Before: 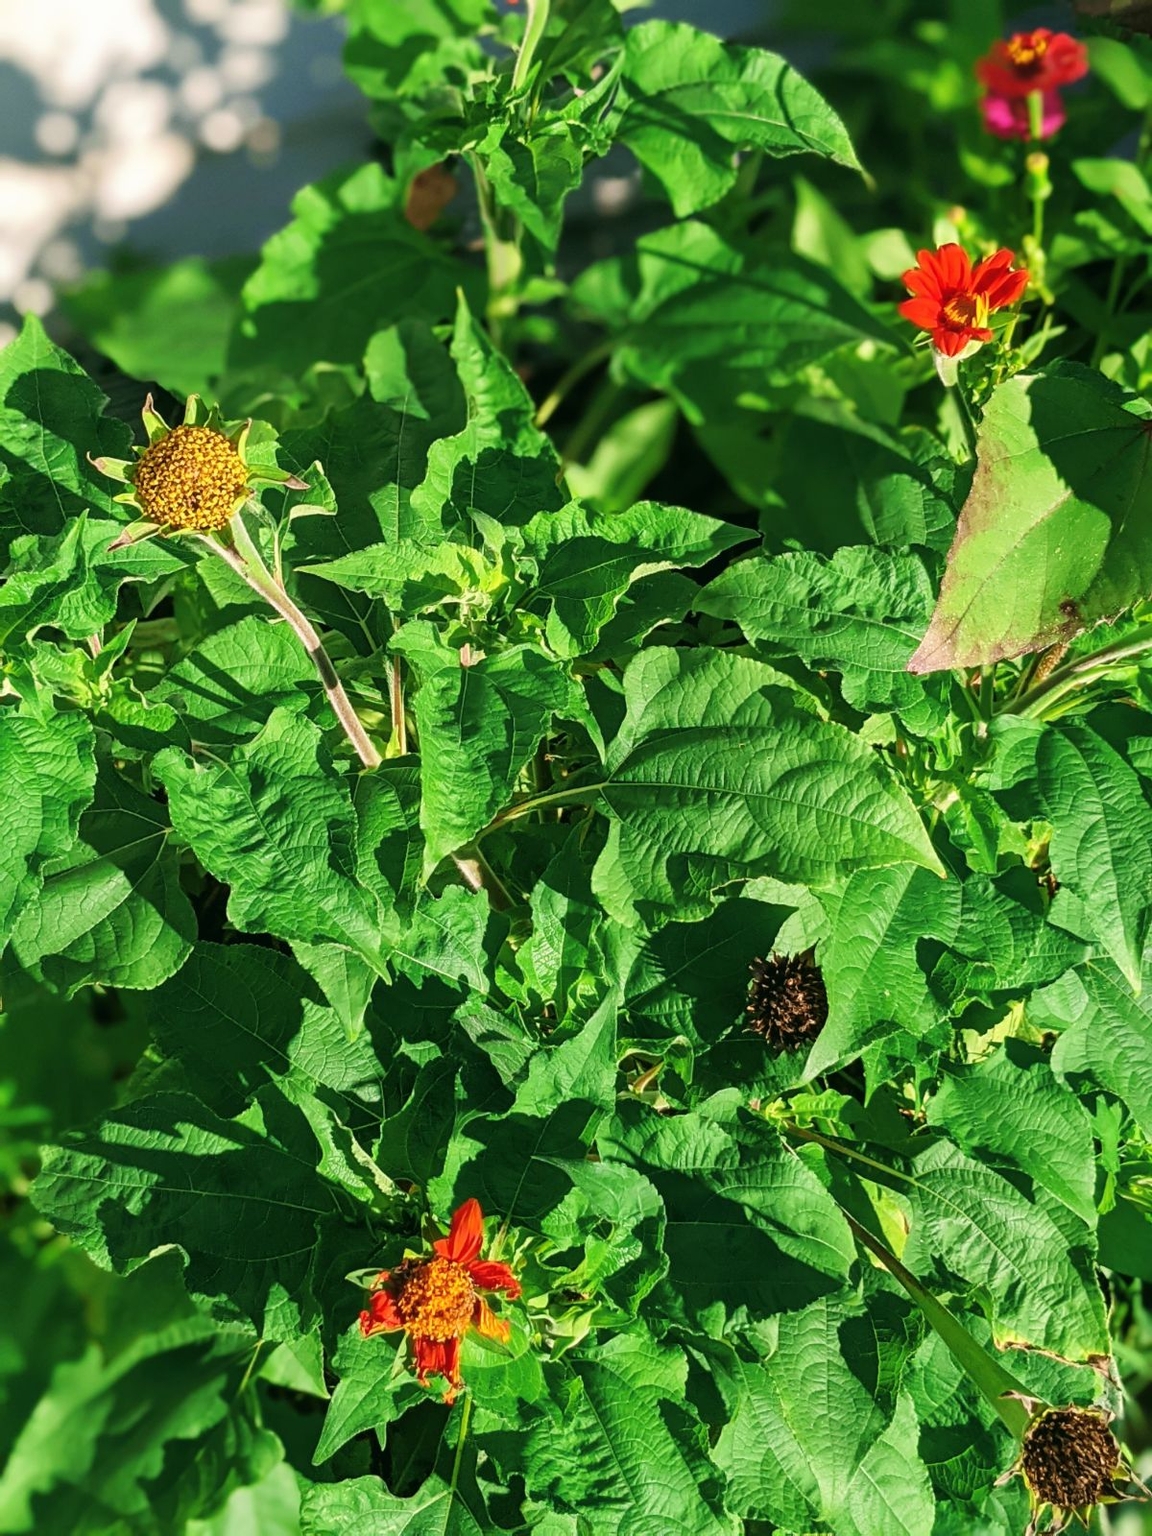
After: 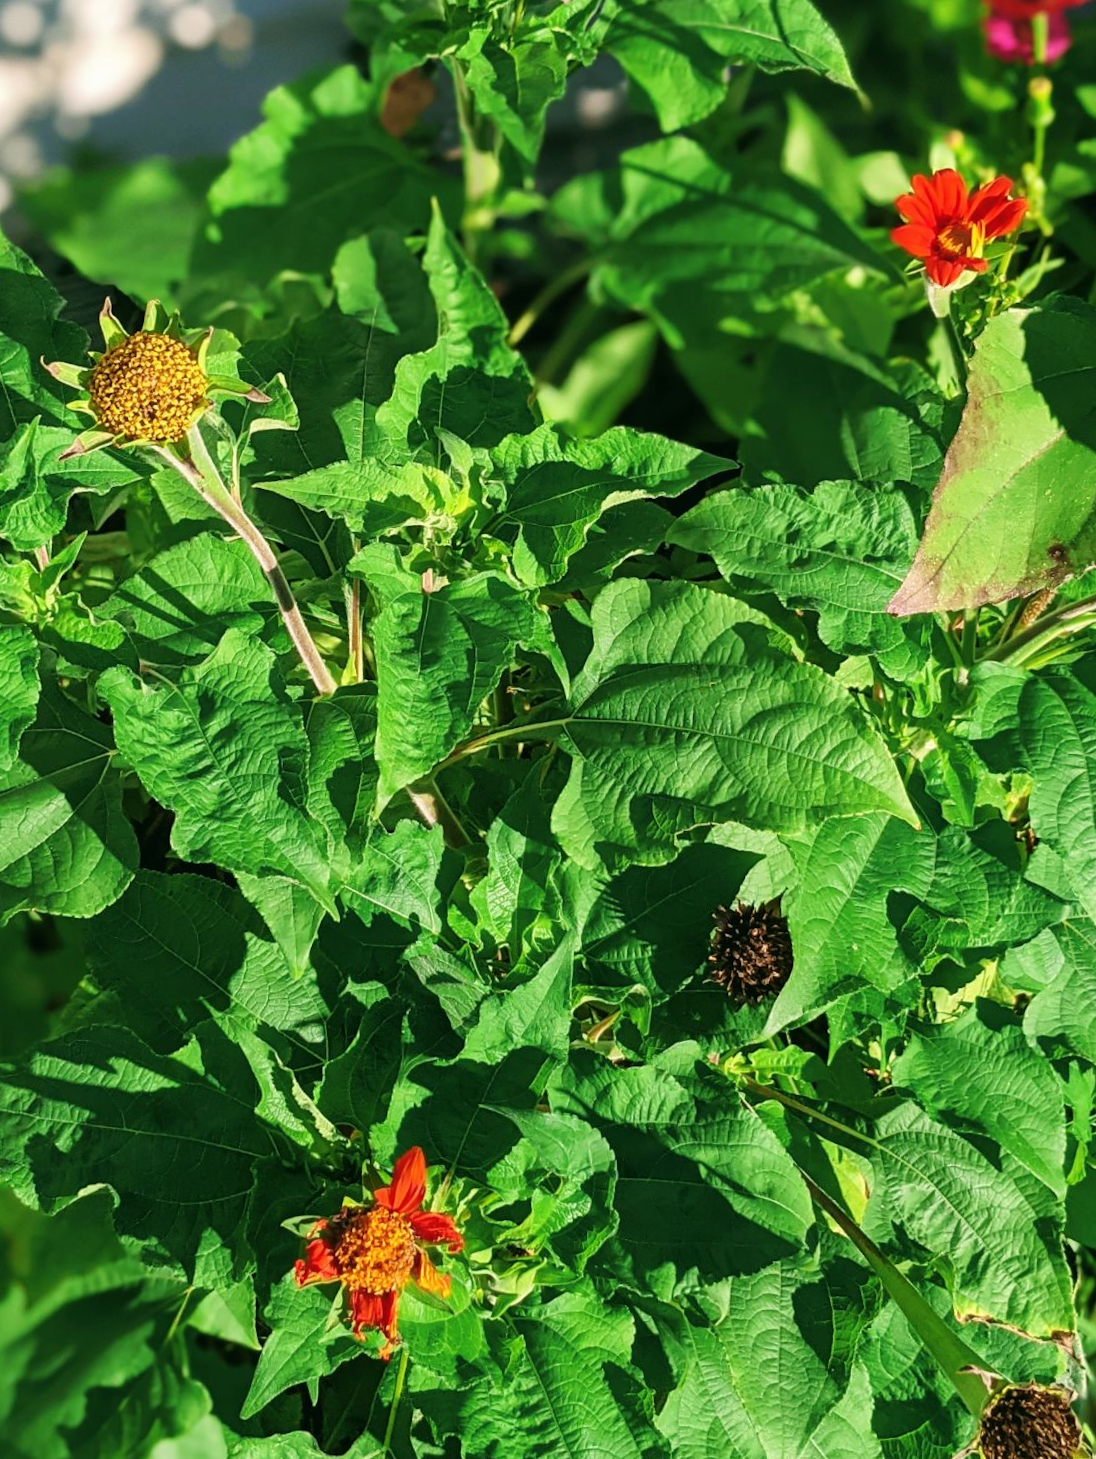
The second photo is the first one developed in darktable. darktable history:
crop and rotate: angle -1.9°, left 3.144%, top 4.232%, right 1.484%, bottom 0.562%
